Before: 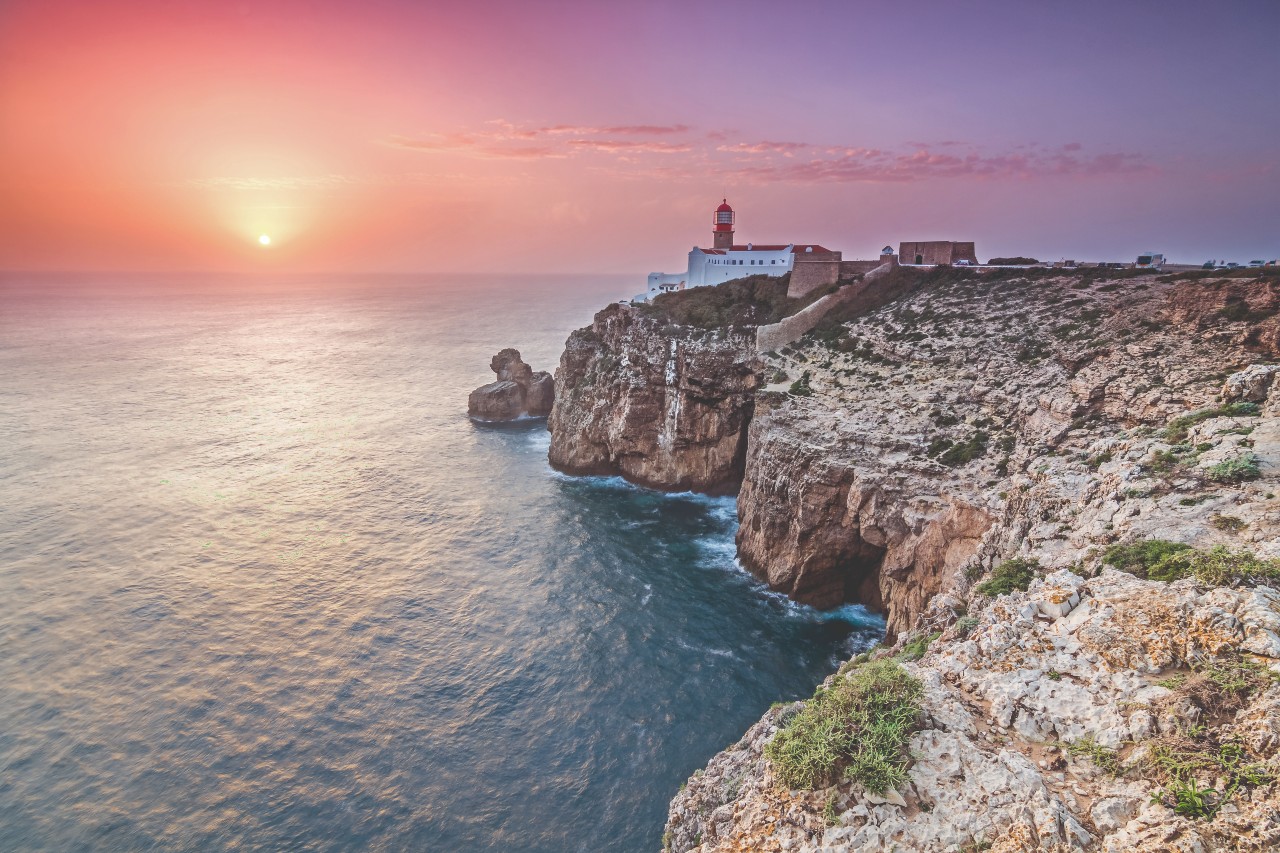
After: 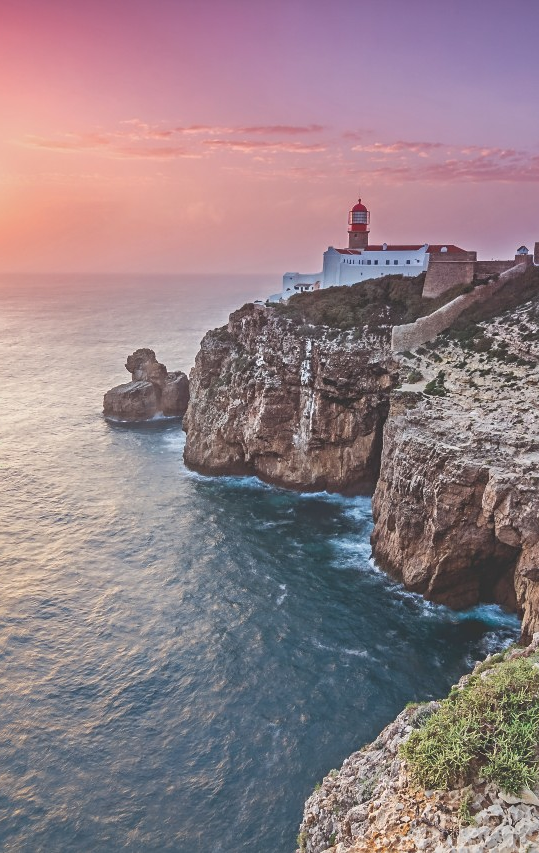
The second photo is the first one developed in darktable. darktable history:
sharpen: amount 0.2
crop: left 28.583%, right 29.231%
